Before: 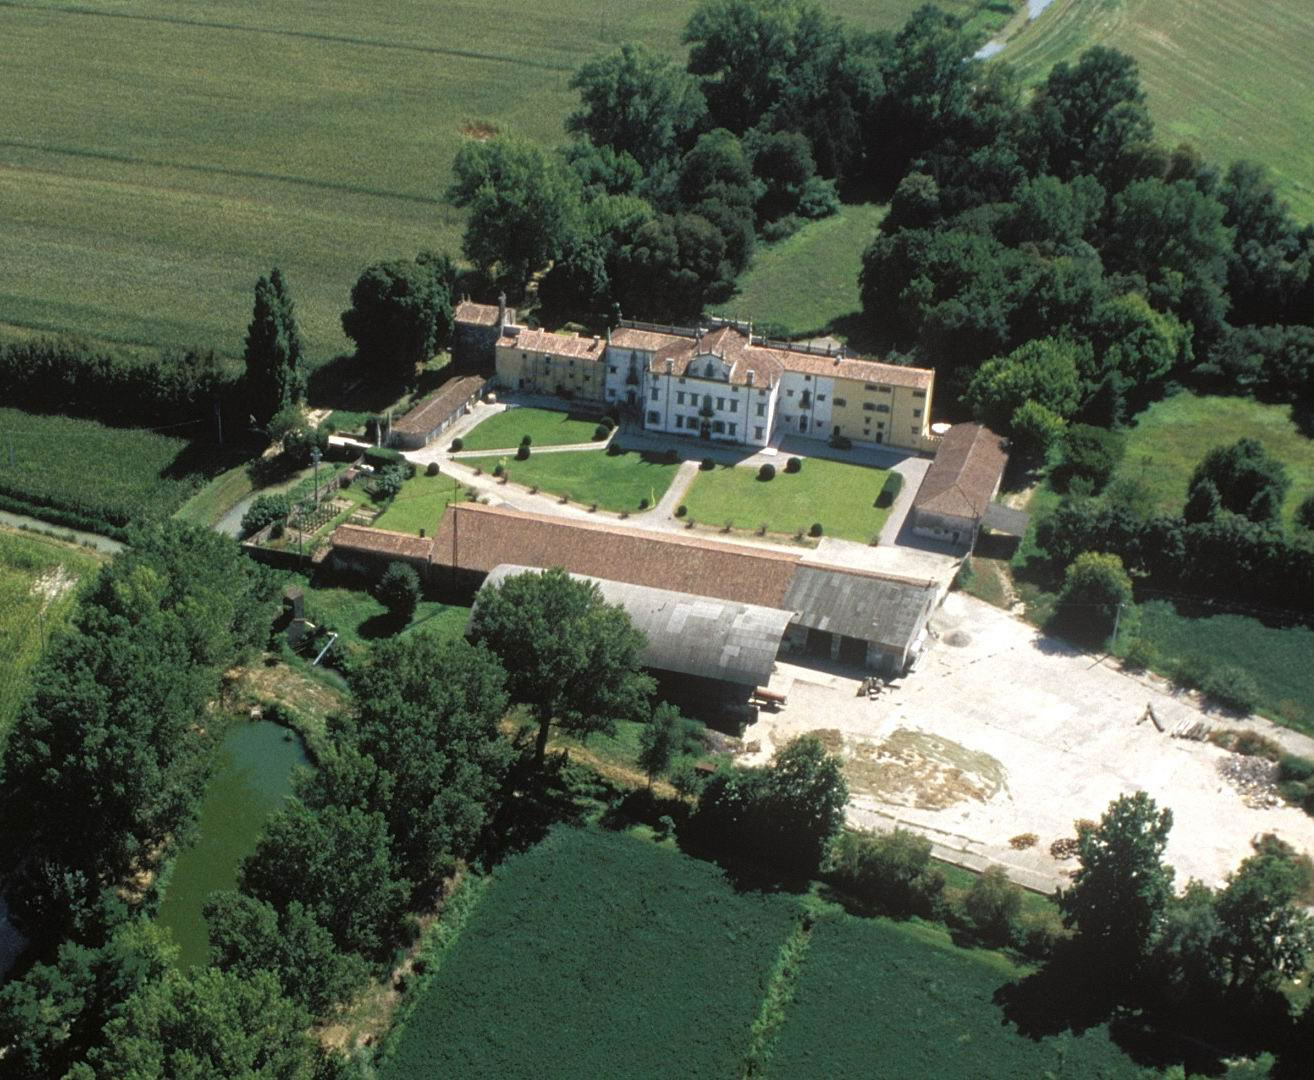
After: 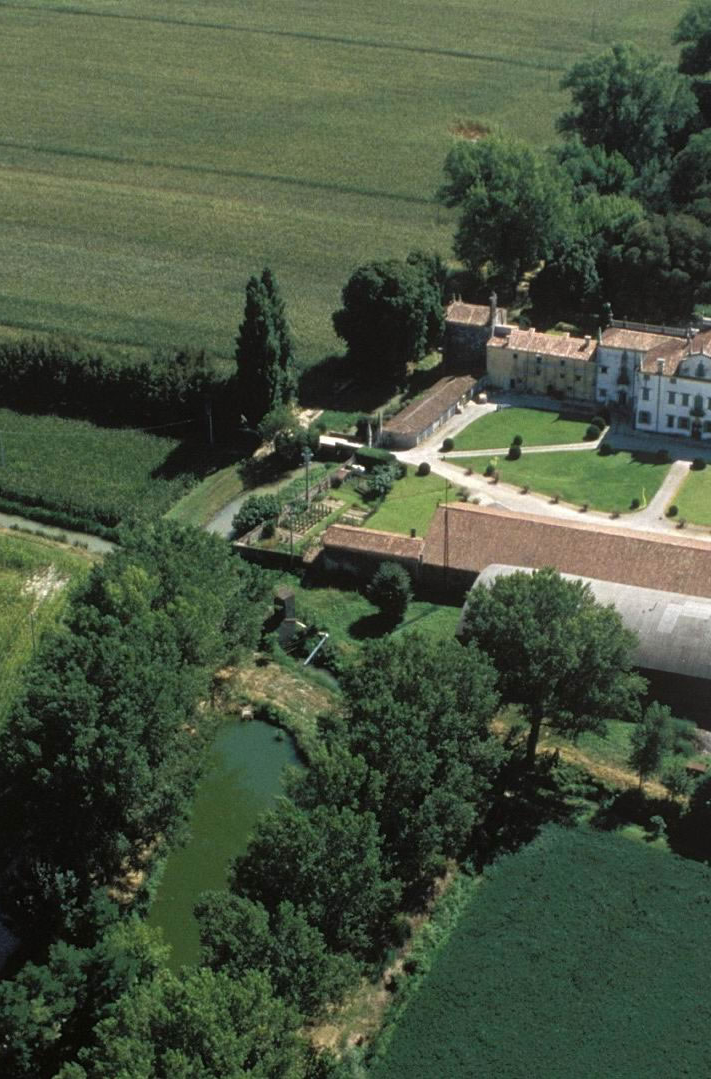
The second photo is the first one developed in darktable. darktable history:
crop: left 0.706%, right 45.142%, bottom 0.09%
